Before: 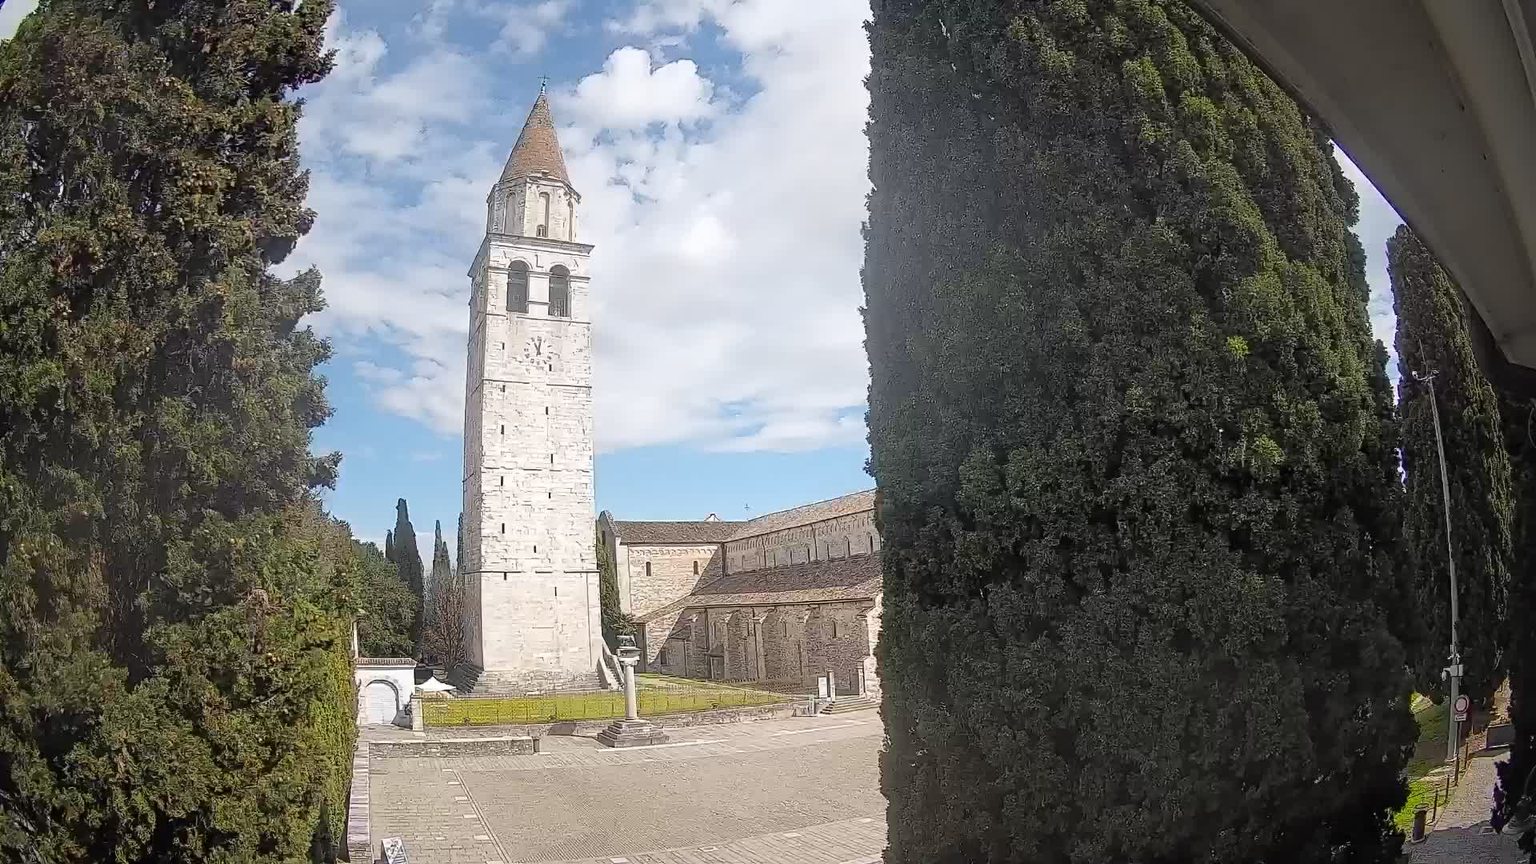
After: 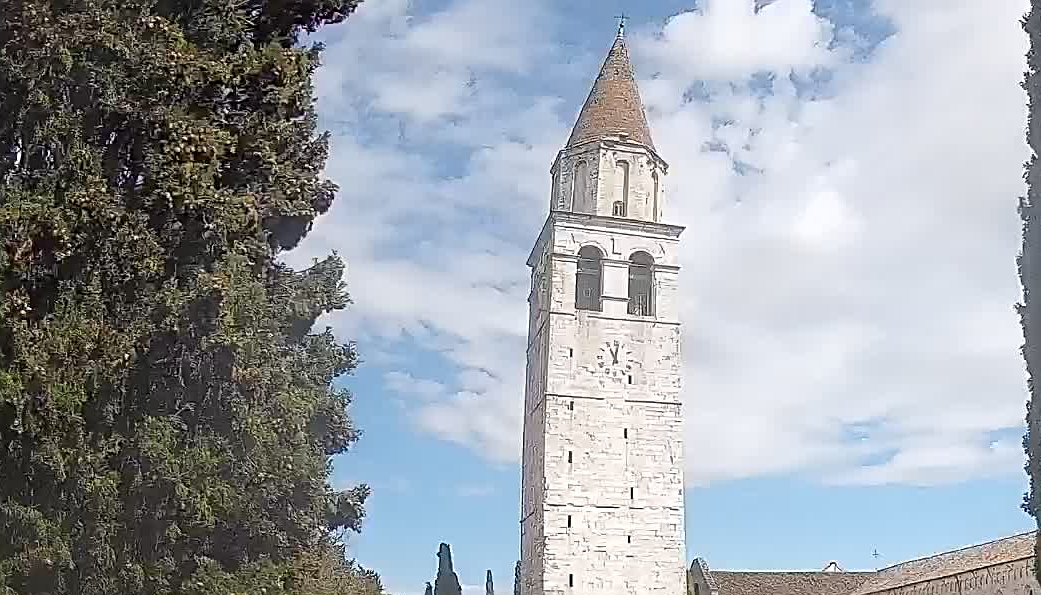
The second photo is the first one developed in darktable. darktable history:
crop and rotate: left 3.065%, top 7.468%, right 42.703%, bottom 37.349%
sharpen: on, module defaults
